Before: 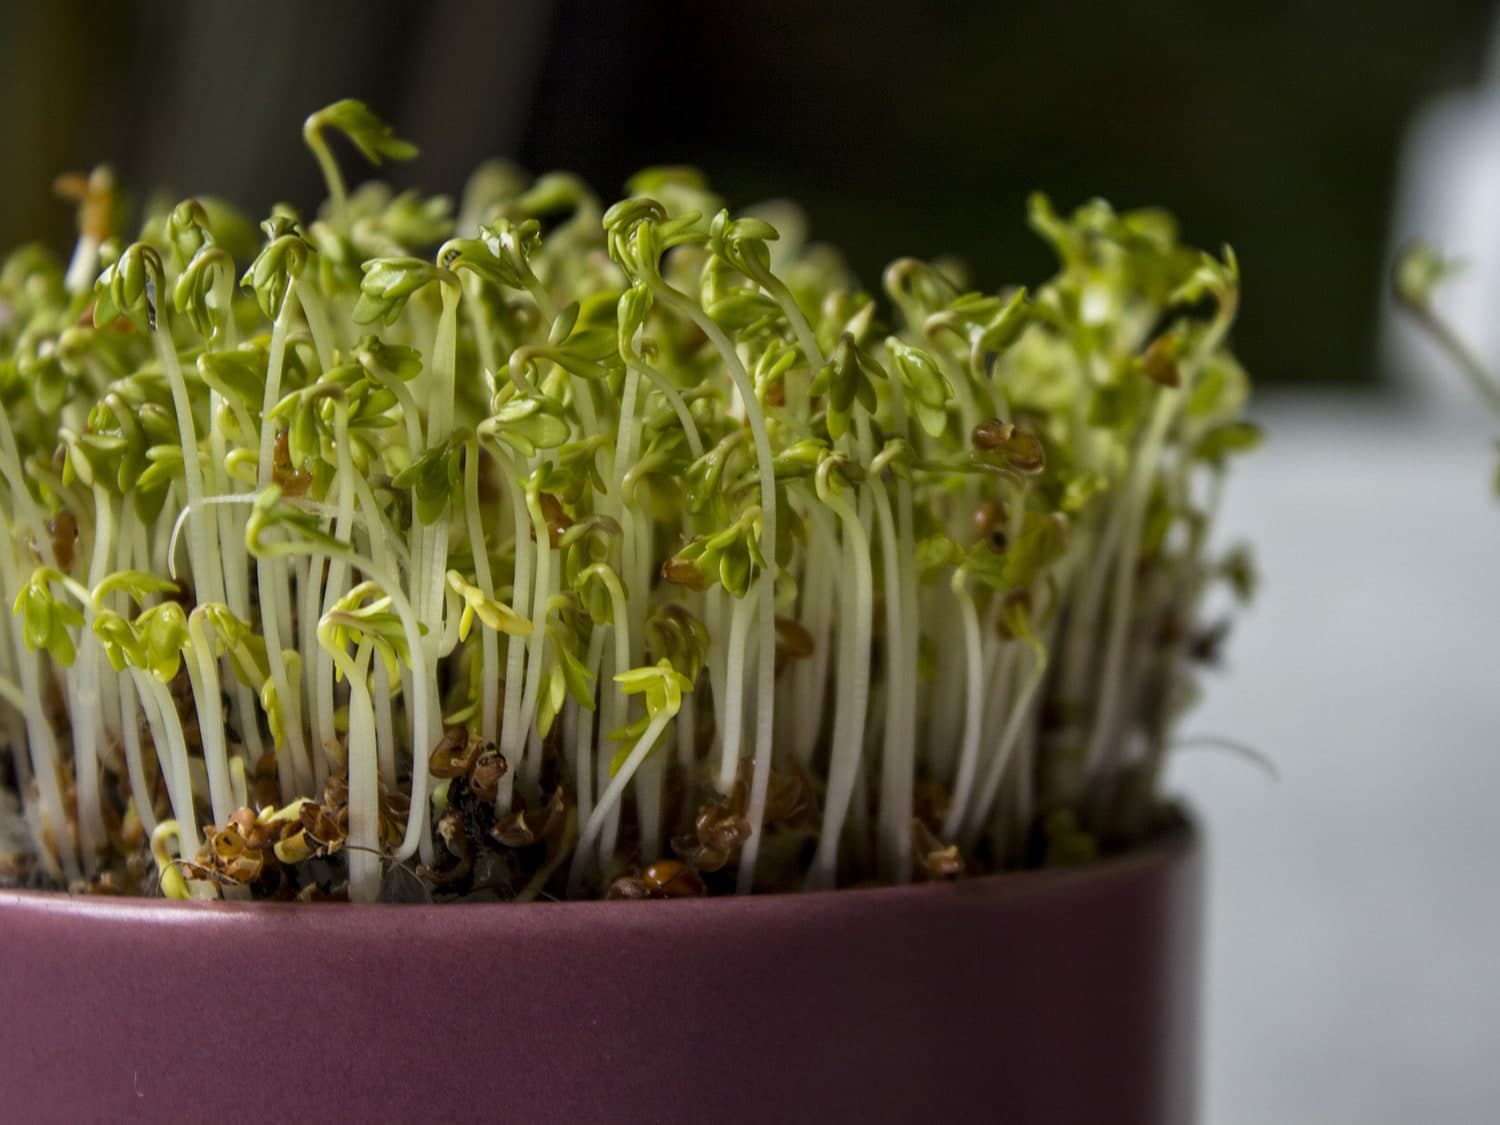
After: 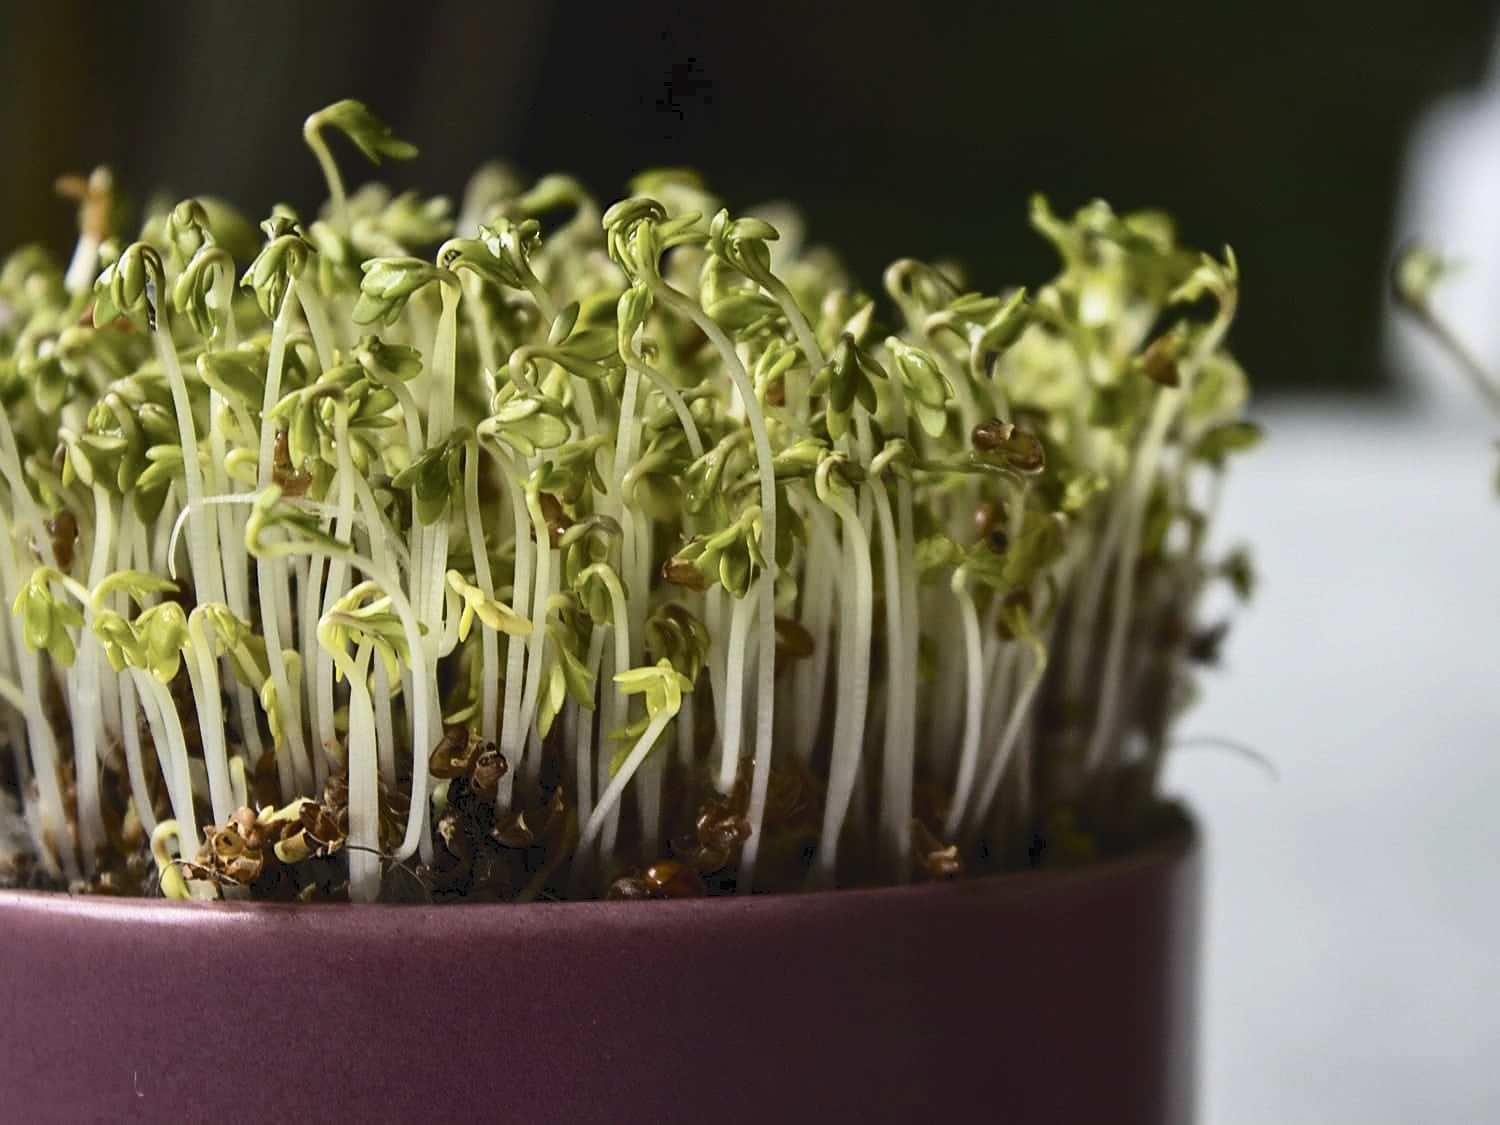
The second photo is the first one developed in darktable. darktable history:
sharpen: on, module defaults
tone curve: curves: ch0 [(0, 0) (0.003, 0.072) (0.011, 0.077) (0.025, 0.082) (0.044, 0.094) (0.069, 0.106) (0.1, 0.125) (0.136, 0.145) (0.177, 0.173) (0.224, 0.216) (0.277, 0.281) (0.335, 0.356) (0.399, 0.436) (0.468, 0.53) (0.543, 0.629) (0.623, 0.724) (0.709, 0.808) (0.801, 0.88) (0.898, 0.941) (1, 1)], color space Lab, independent channels, preserve colors none
contrast brightness saturation: contrast 0.106, saturation -0.15
